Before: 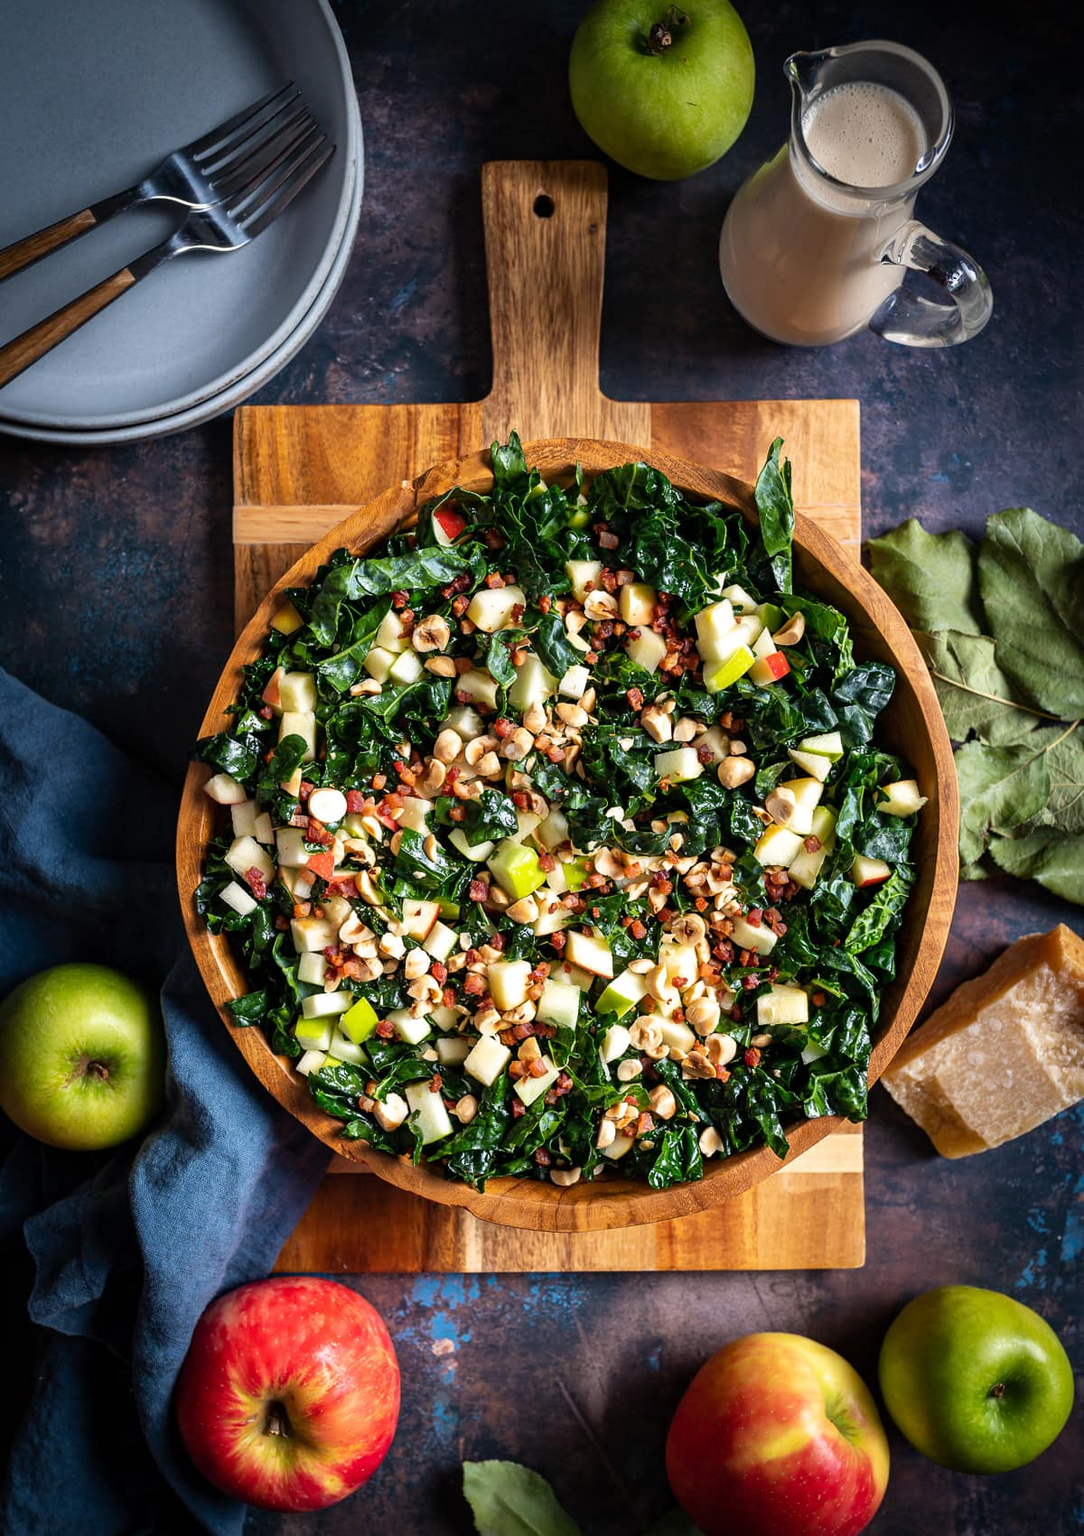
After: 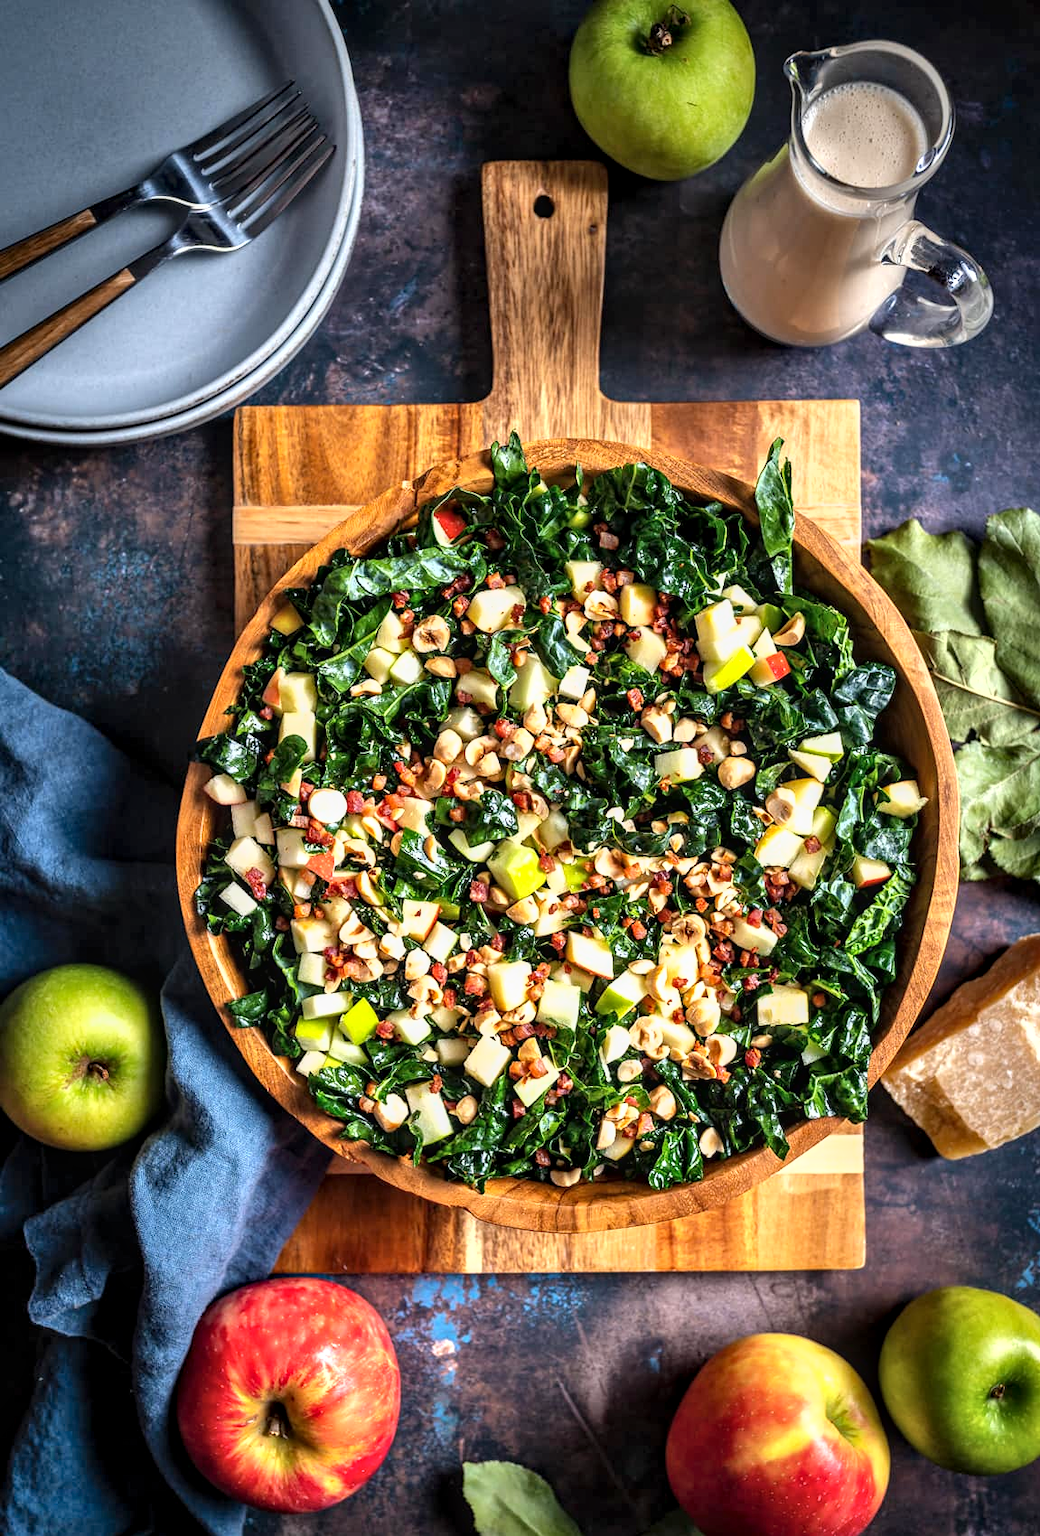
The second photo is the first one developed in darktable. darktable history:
local contrast: on, module defaults
exposure: exposure 0.497 EV, compensate exposure bias true, compensate highlight preservation false
shadows and highlights: low approximation 0.01, soften with gaussian
contrast equalizer: octaves 7, y [[0.509, 0.517, 0.523, 0.523, 0.517, 0.509], [0.5 ×6], [0.5 ×6], [0 ×6], [0 ×6]]
crop: right 3.946%, bottom 0.044%
